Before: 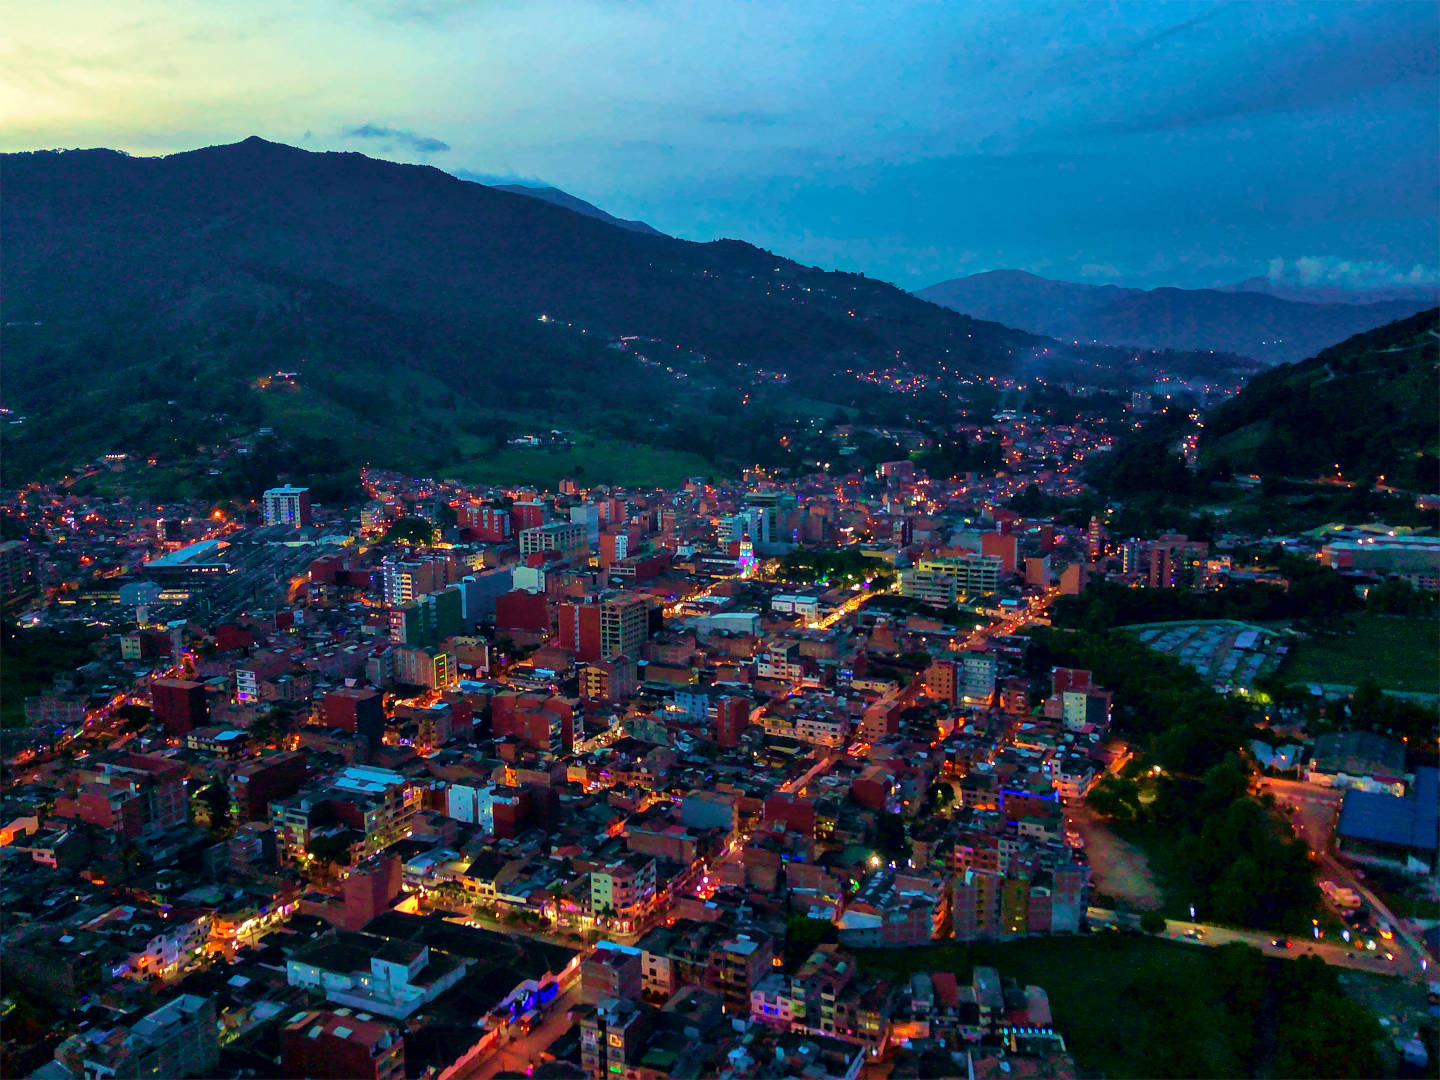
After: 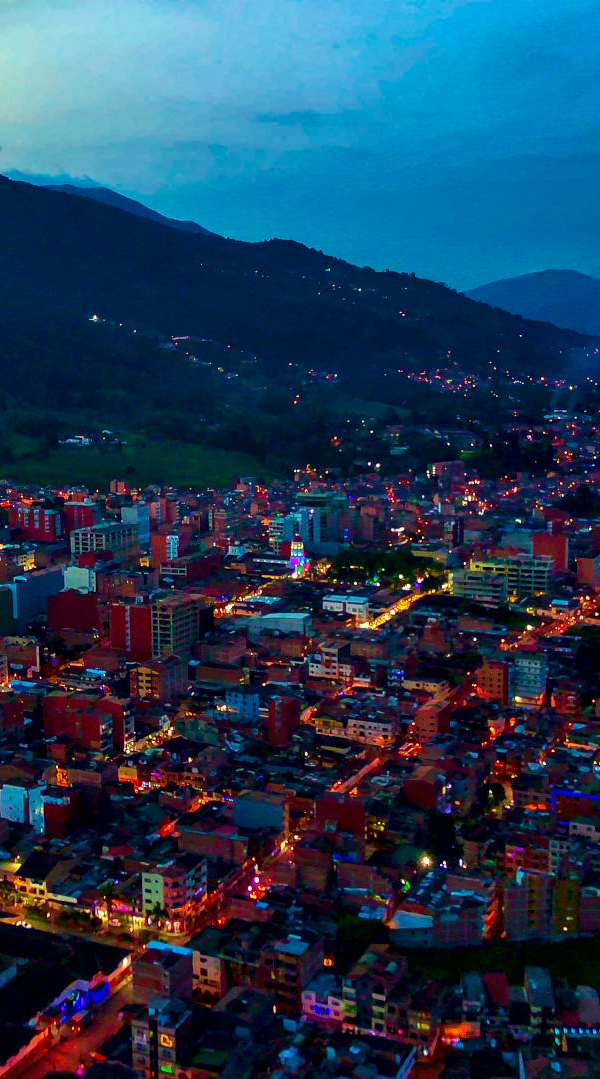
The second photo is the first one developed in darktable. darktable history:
local contrast: highlights 100%, shadows 100%, detail 120%, midtone range 0.2
contrast brightness saturation: contrast 0.07, brightness -0.14, saturation 0.11
crop: left 31.229%, right 27.105%
